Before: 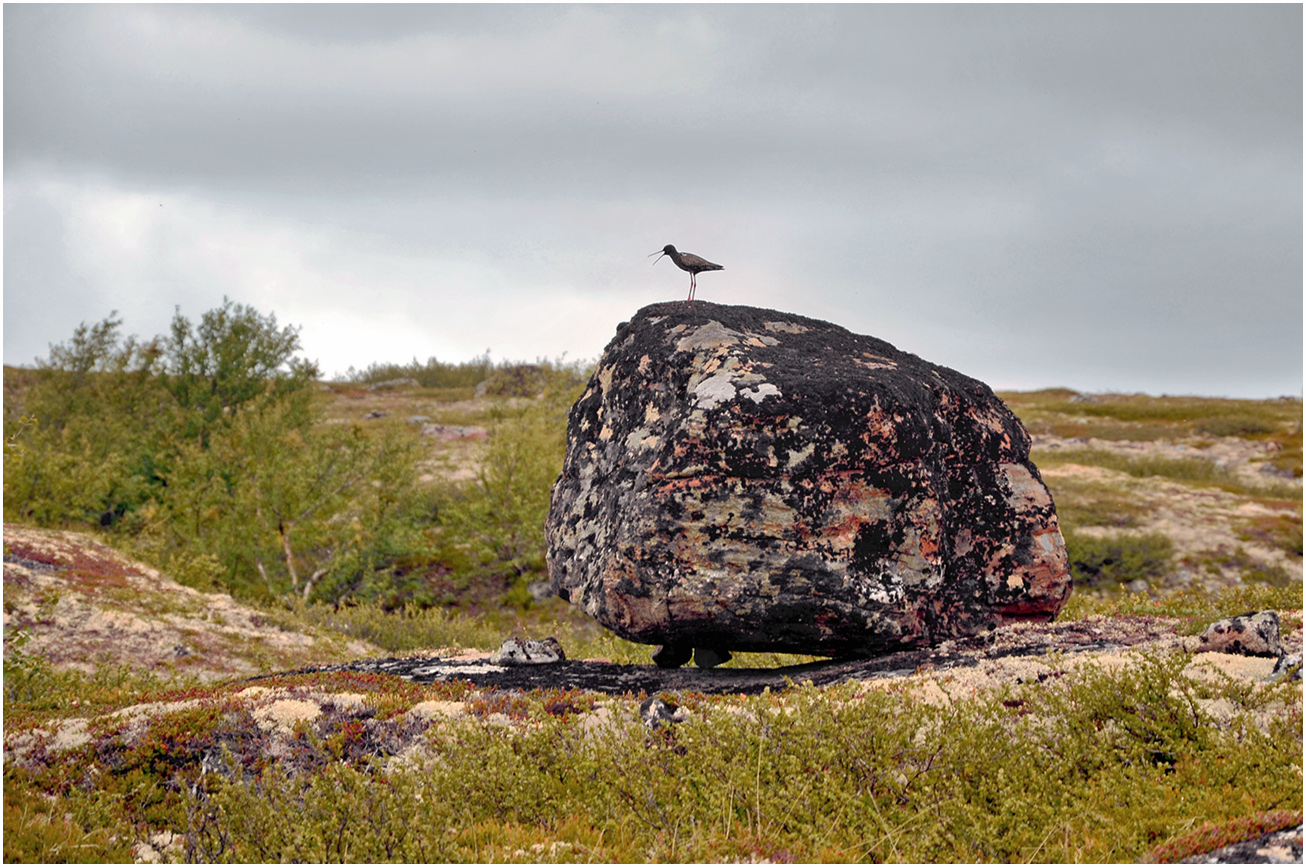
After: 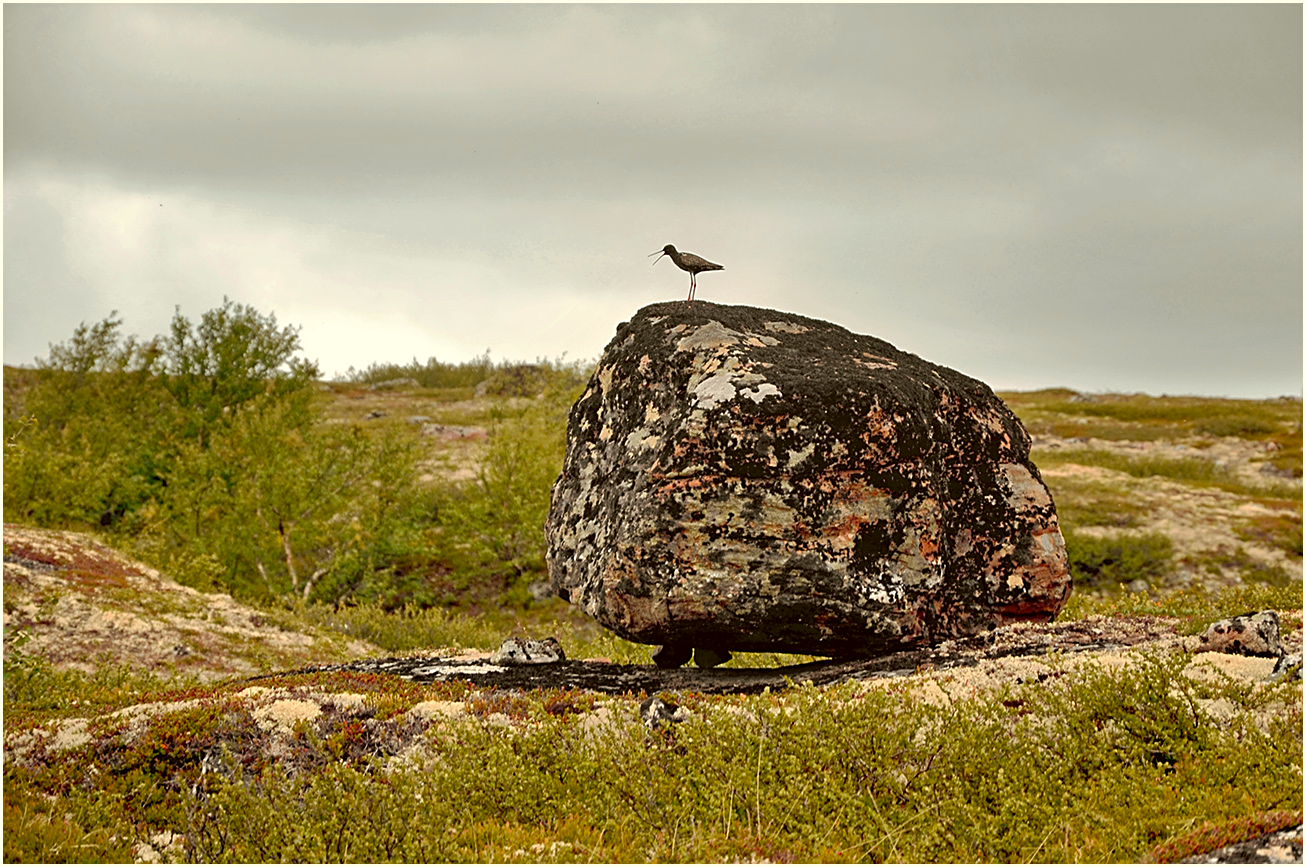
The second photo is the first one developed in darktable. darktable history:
color correction: highlights a* -1.64, highlights b* 10.28, shadows a* 0.751, shadows b* 19.42
sharpen: on, module defaults
